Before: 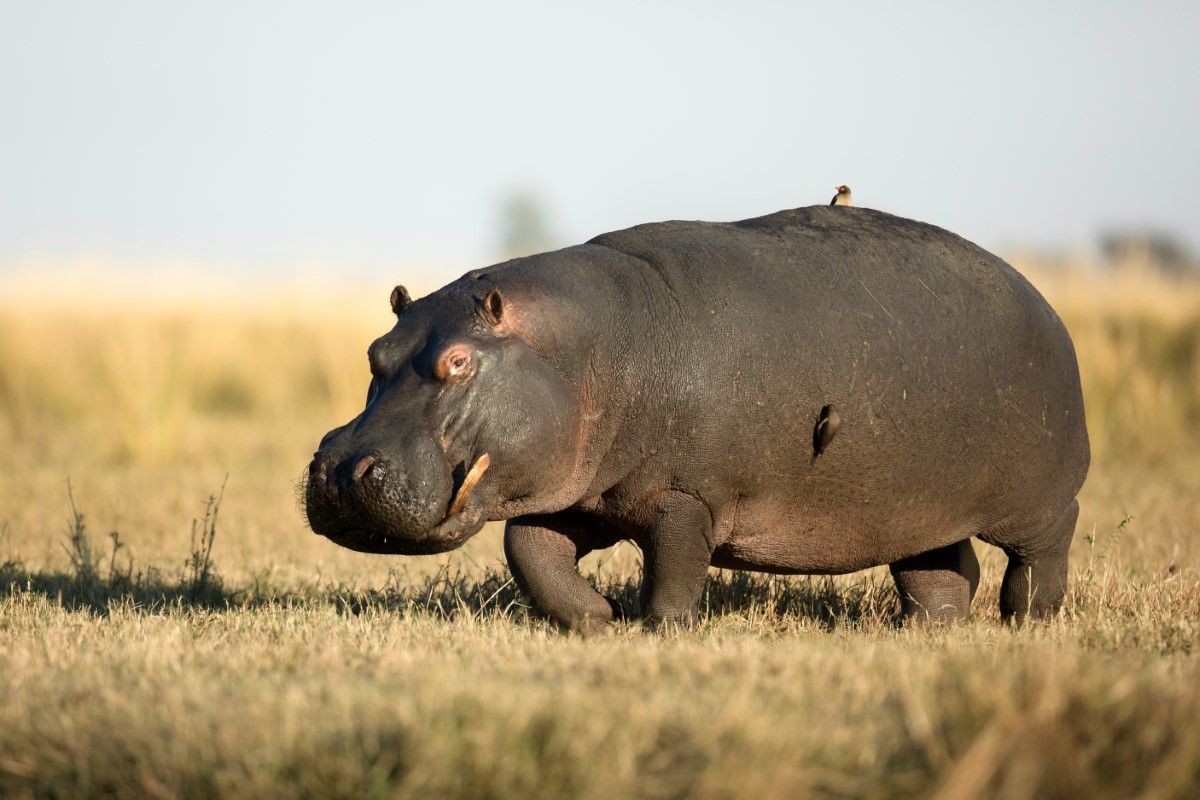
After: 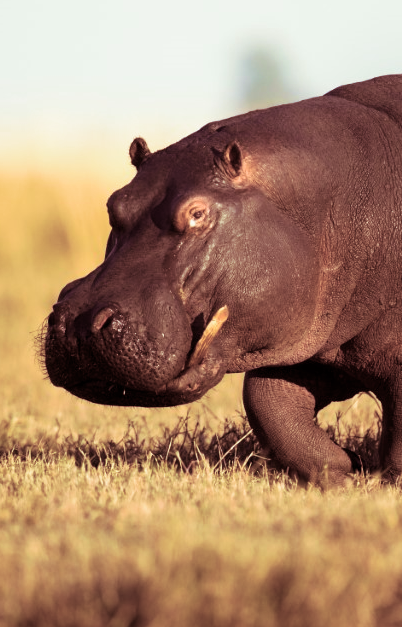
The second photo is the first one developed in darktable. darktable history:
white balance: red 1.009, blue 1.027
crop and rotate: left 21.77%, top 18.528%, right 44.676%, bottom 2.997%
velvia: strength 39.63%
split-toning: compress 20%
